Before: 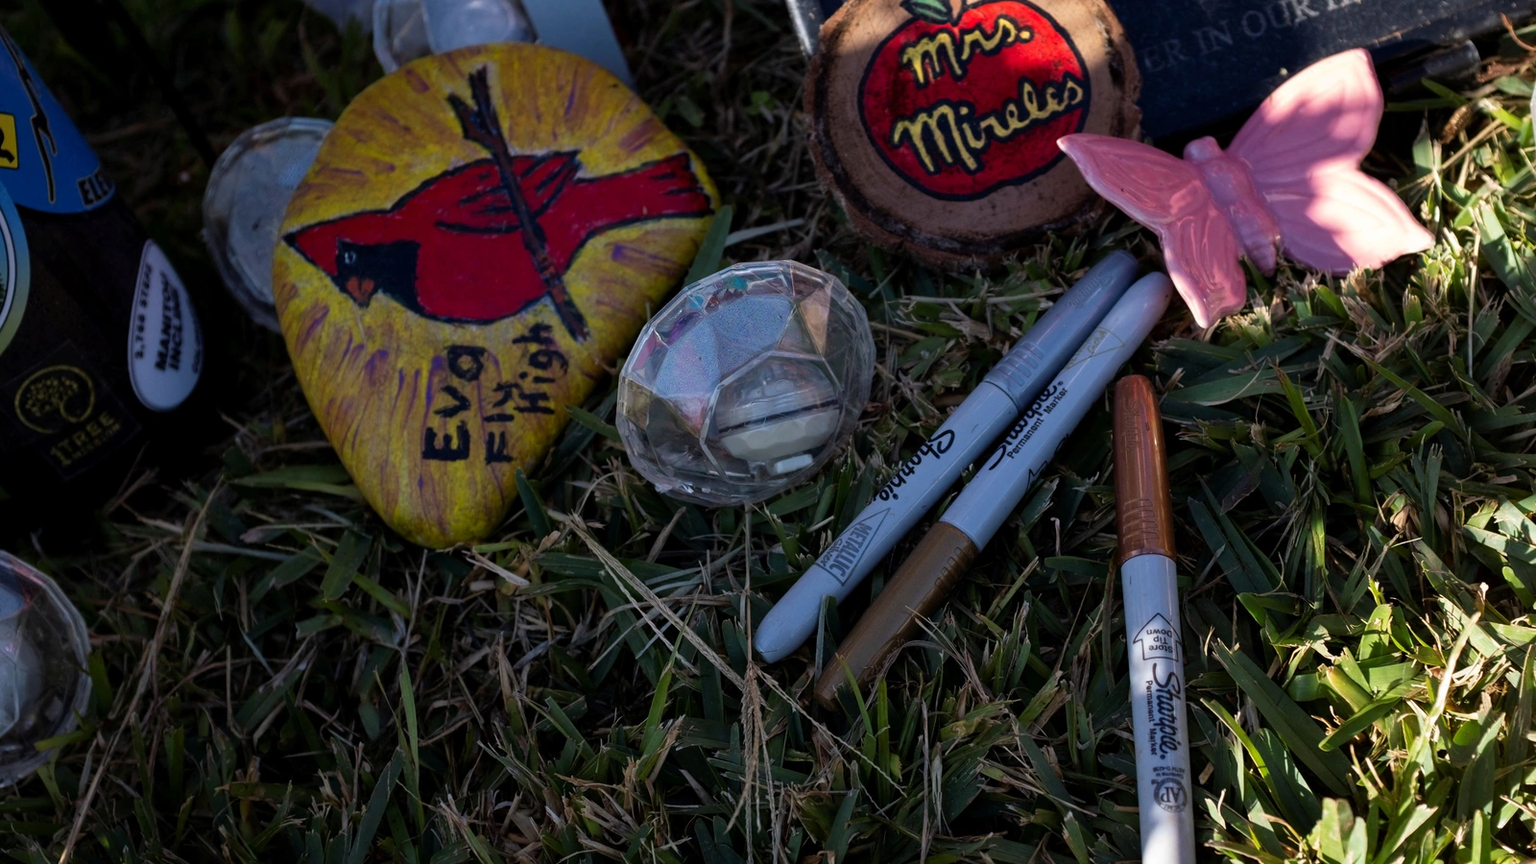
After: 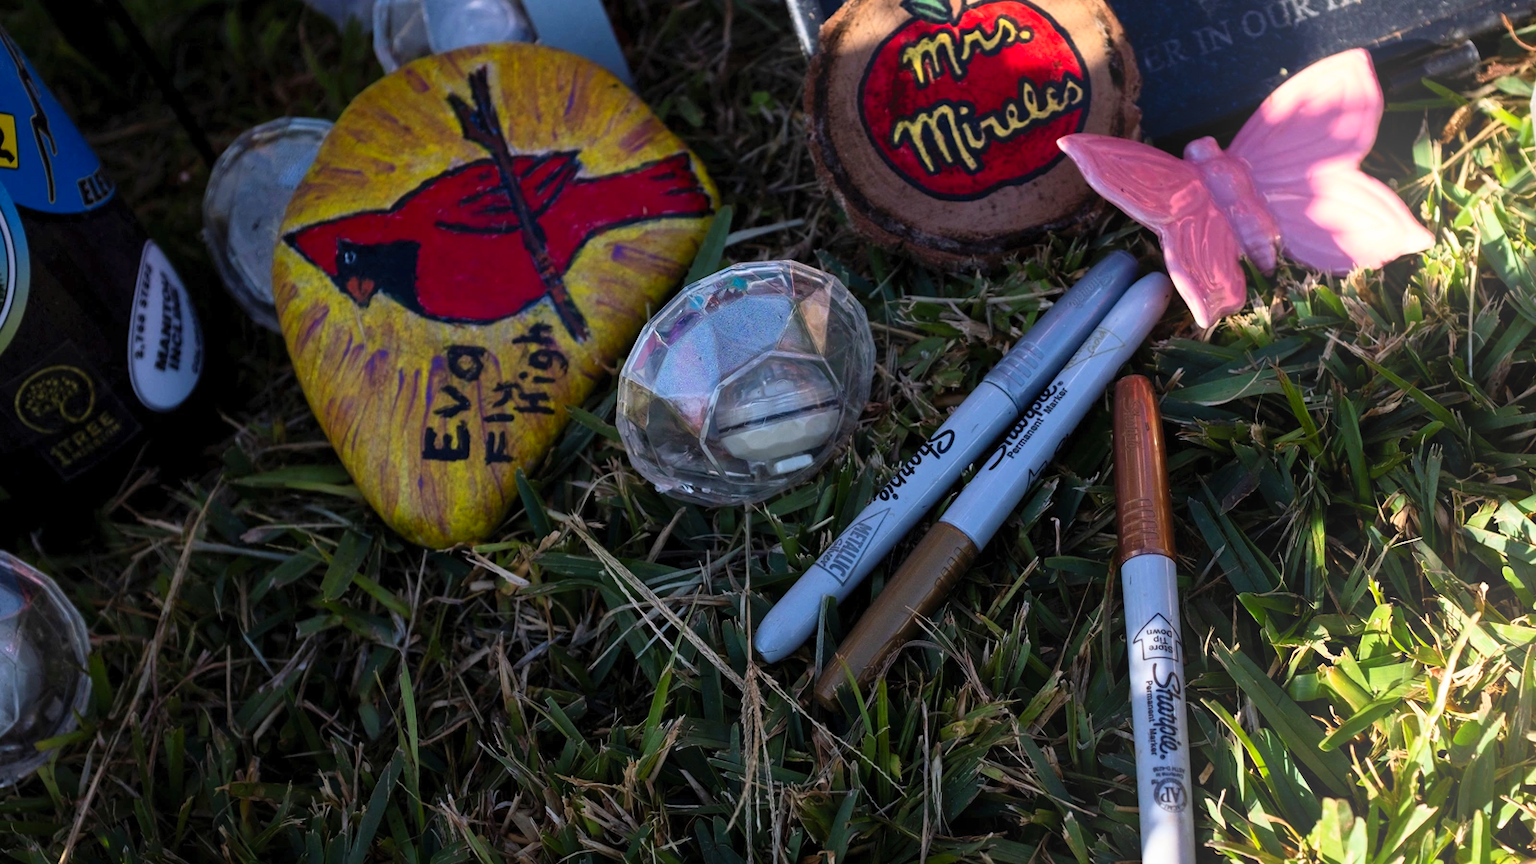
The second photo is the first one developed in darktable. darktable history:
bloom: on, module defaults
contrast brightness saturation: contrast 0.2, brightness 0.16, saturation 0.22
